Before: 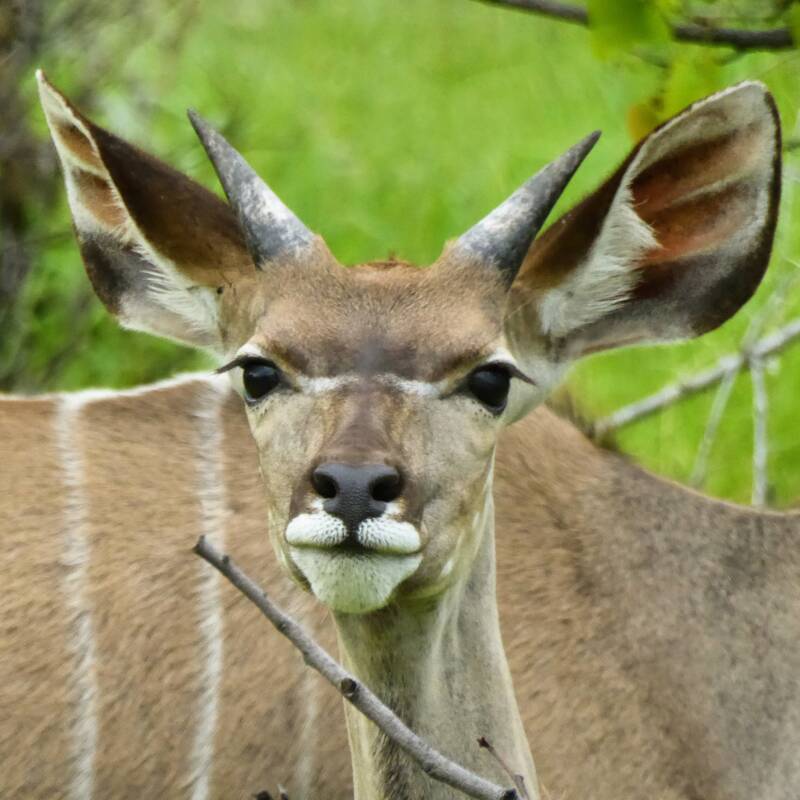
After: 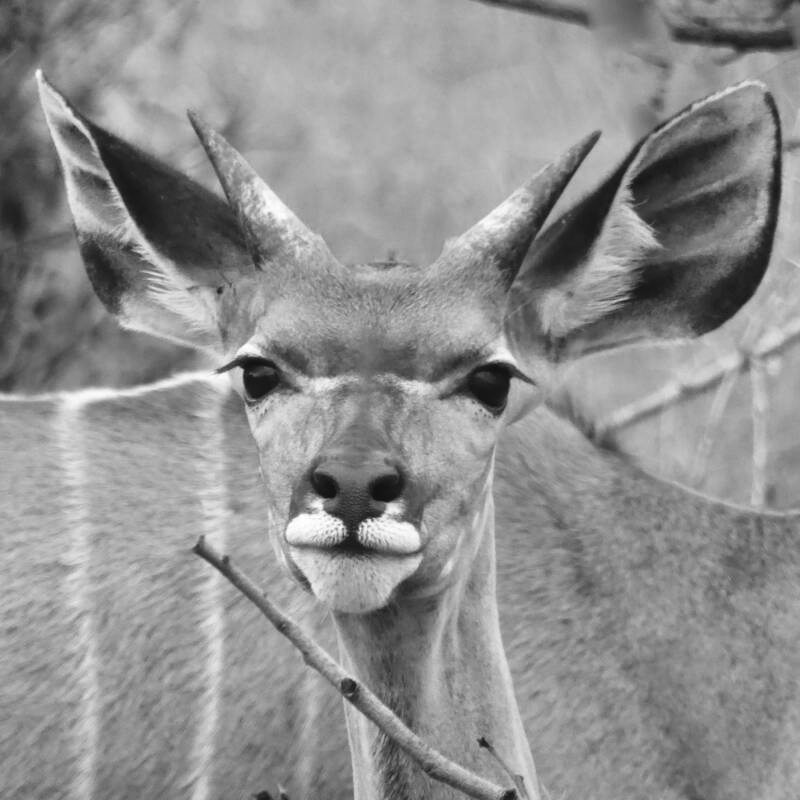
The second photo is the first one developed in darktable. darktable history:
monochrome: on, module defaults
tone equalizer: on, module defaults
exposure: black level correction -0.005, exposure 0.054 EV, compensate highlight preservation false
contrast brightness saturation: contrast 0.08, saturation 0.02
